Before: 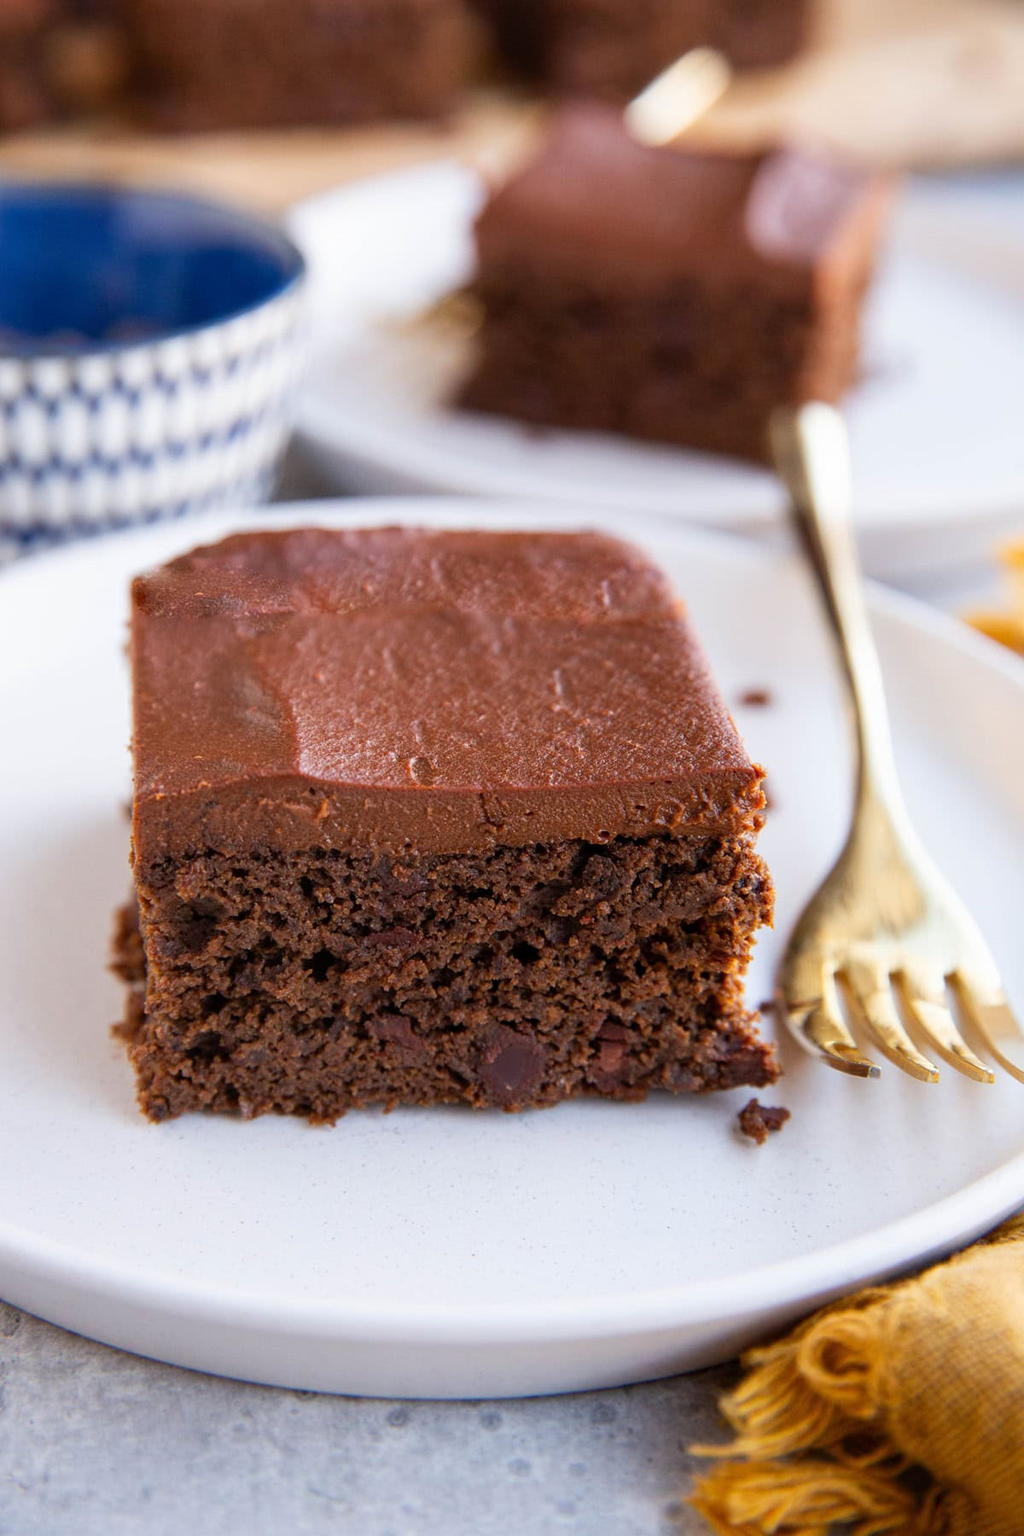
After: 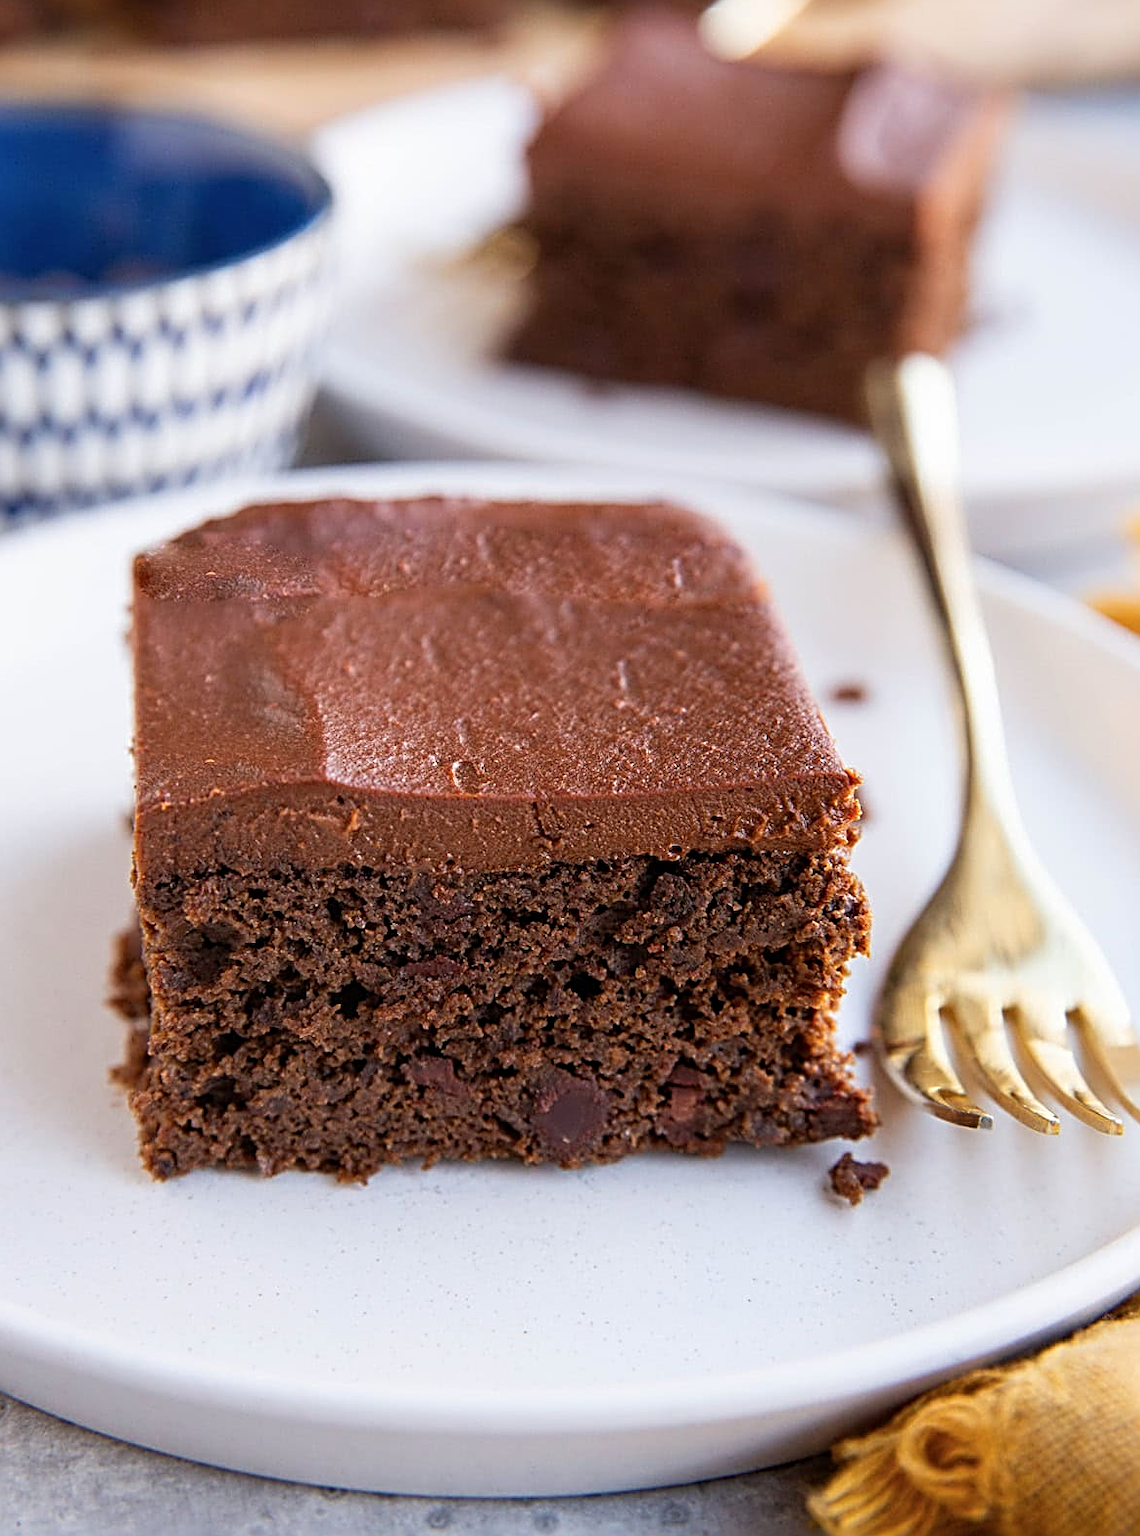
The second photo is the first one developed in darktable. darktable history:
sharpen: radius 3.025, amount 0.757
crop: left 1.507%, top 6.147%, right 1.379%, bottom 6.637%
color balance rgb: linear chroma grading › shadows -3%, linear chroma grading › highlights -4%
